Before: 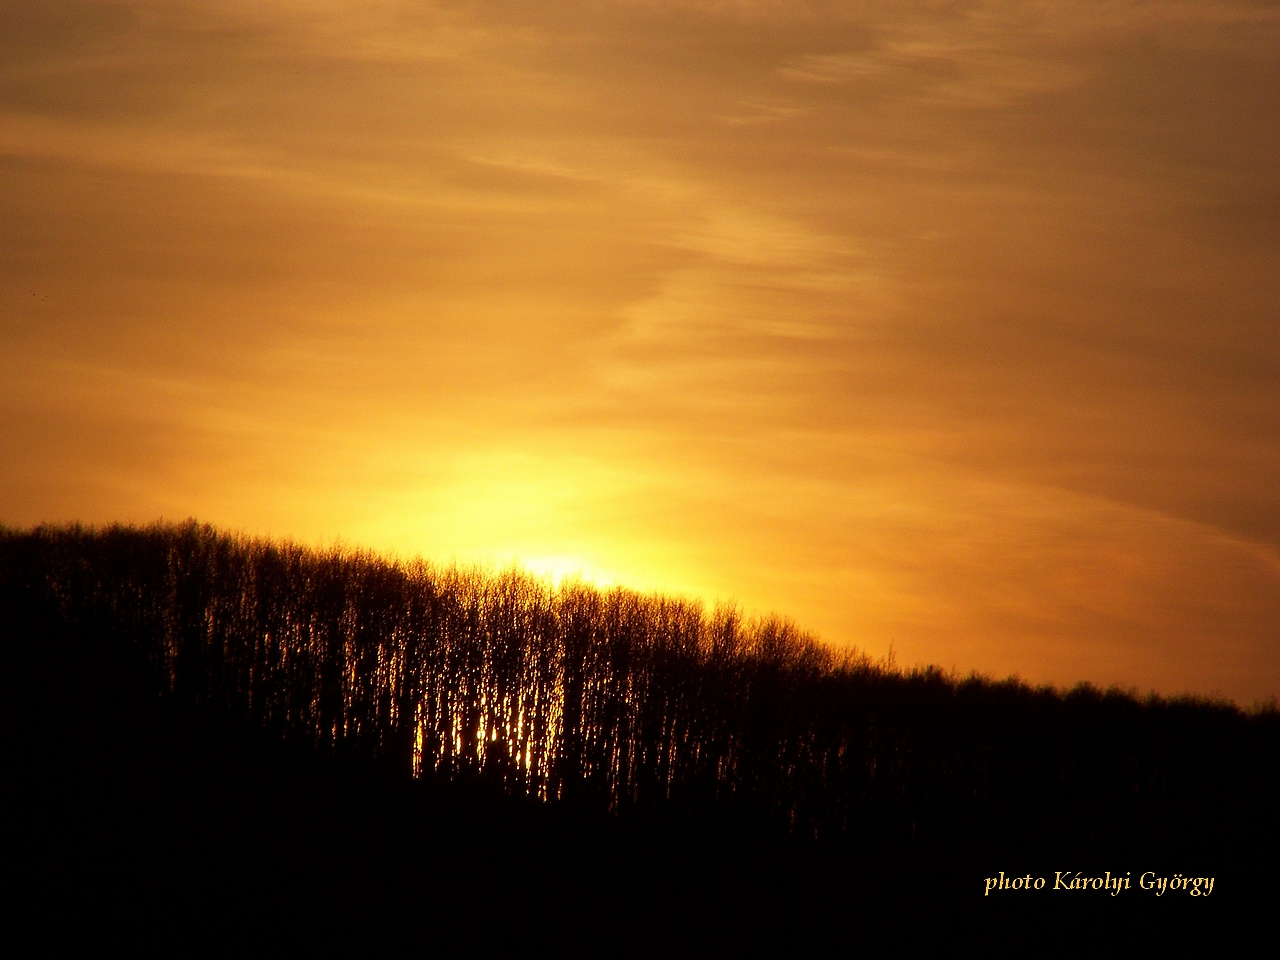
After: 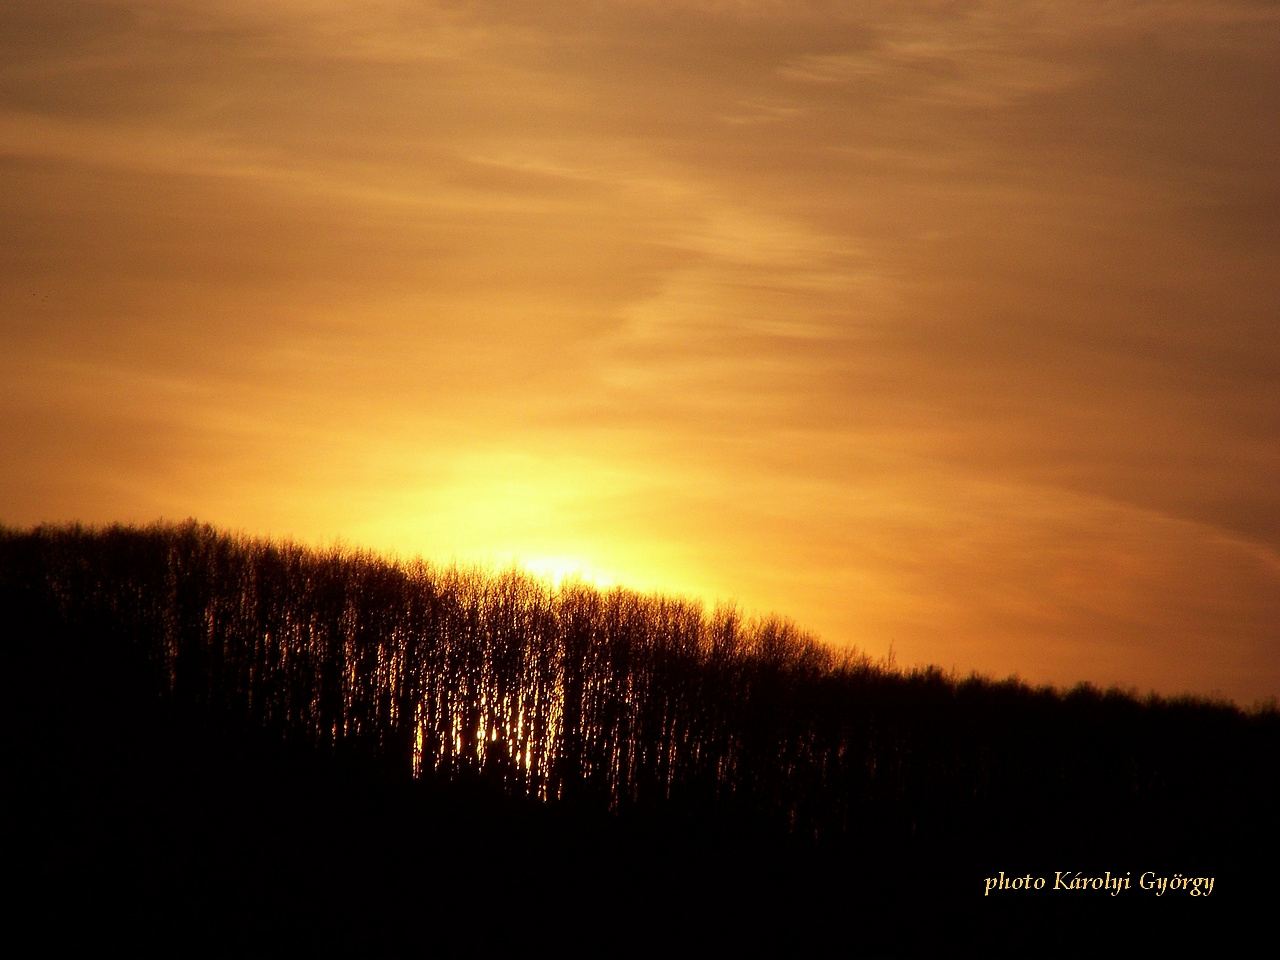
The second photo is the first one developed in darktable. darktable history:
exposure: compensate highlight preservation false
color calibration: gray › normalize channels true, illuminant as shot in camera, x 0.358, y 0.373, temperature 4628.91 K, gamut compression 0.017
